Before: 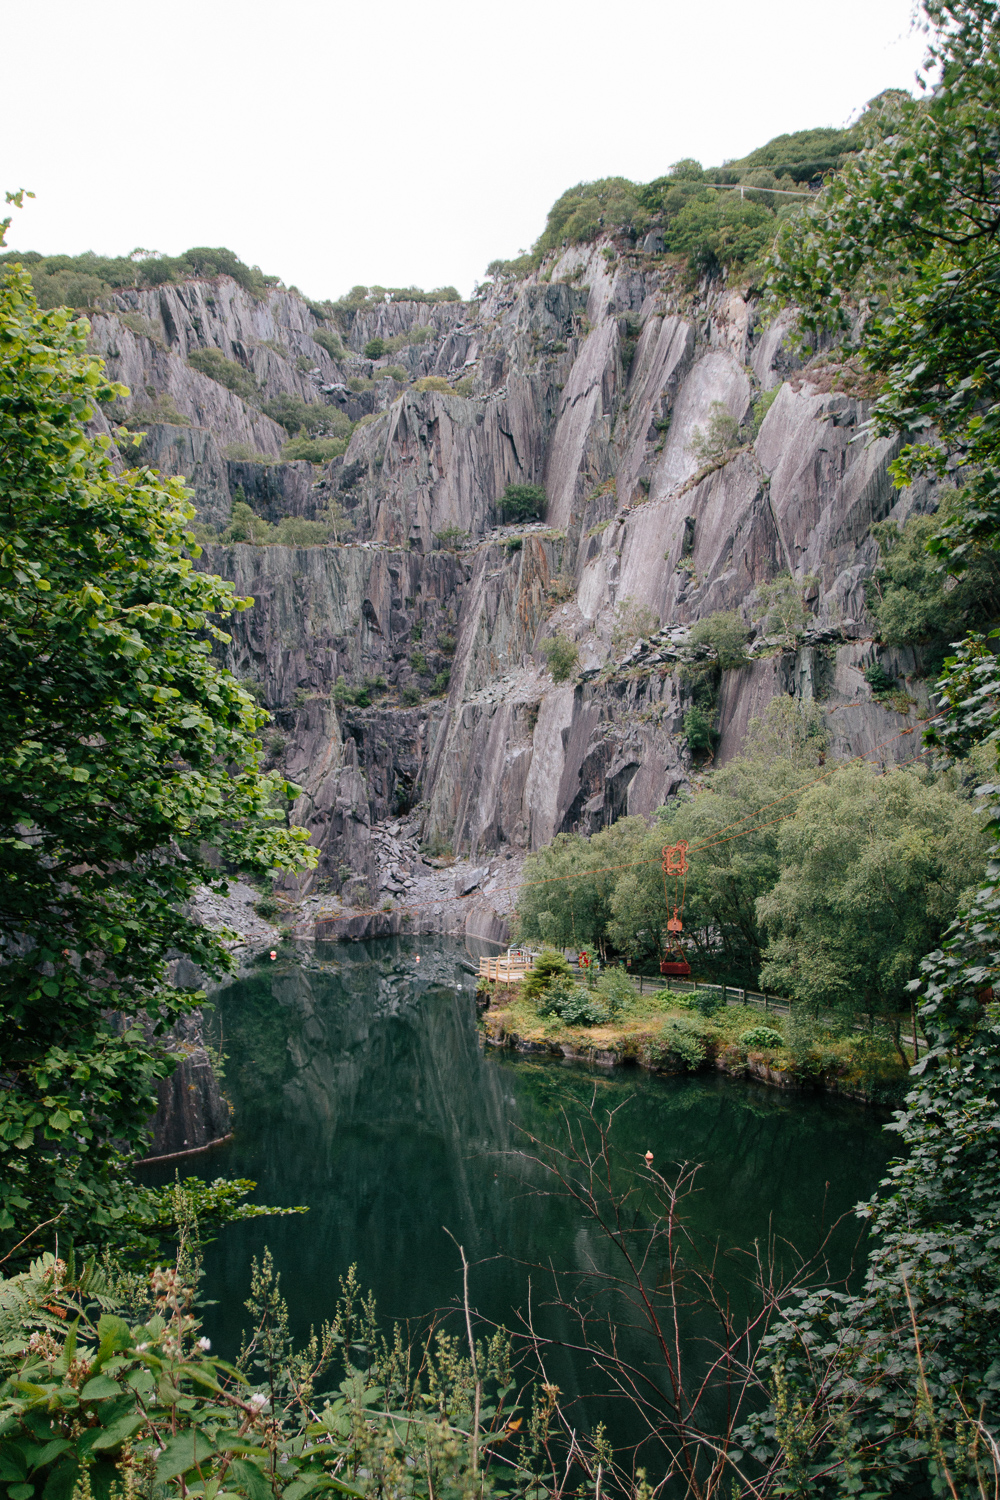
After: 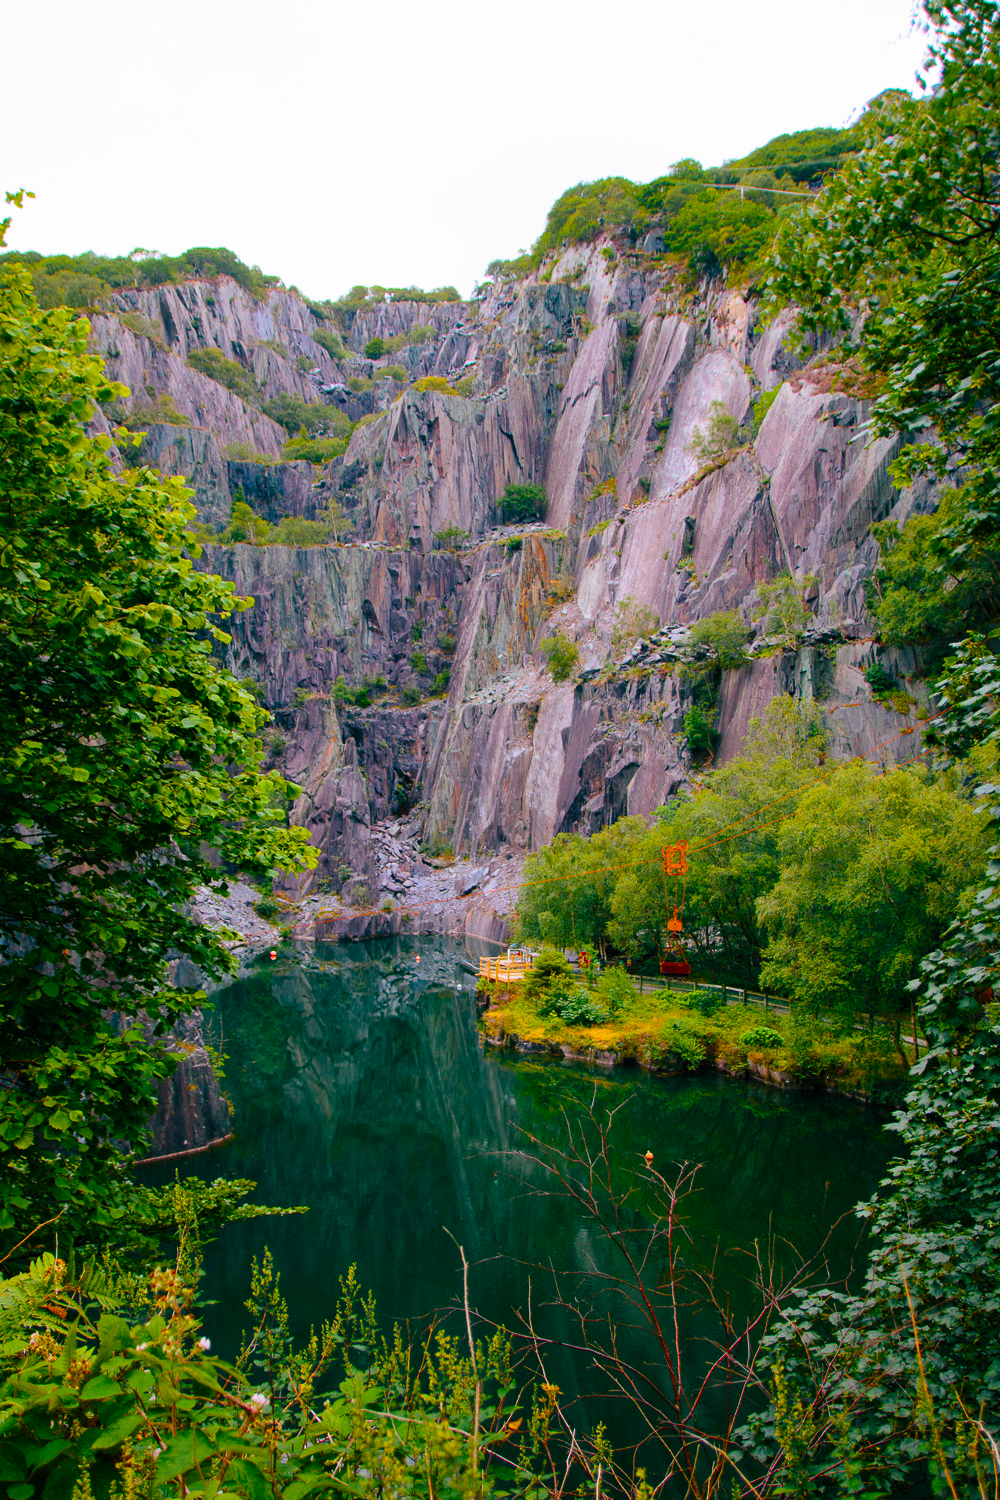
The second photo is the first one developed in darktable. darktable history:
color balance rgb: linear chroma grading › shadows 17.112%, linear chroma grading › highlights 60.77%, linear chroma grading › global chroma 49.352%, perceptual saturation grading › global saturation 30.734%, global vibrance 20%
